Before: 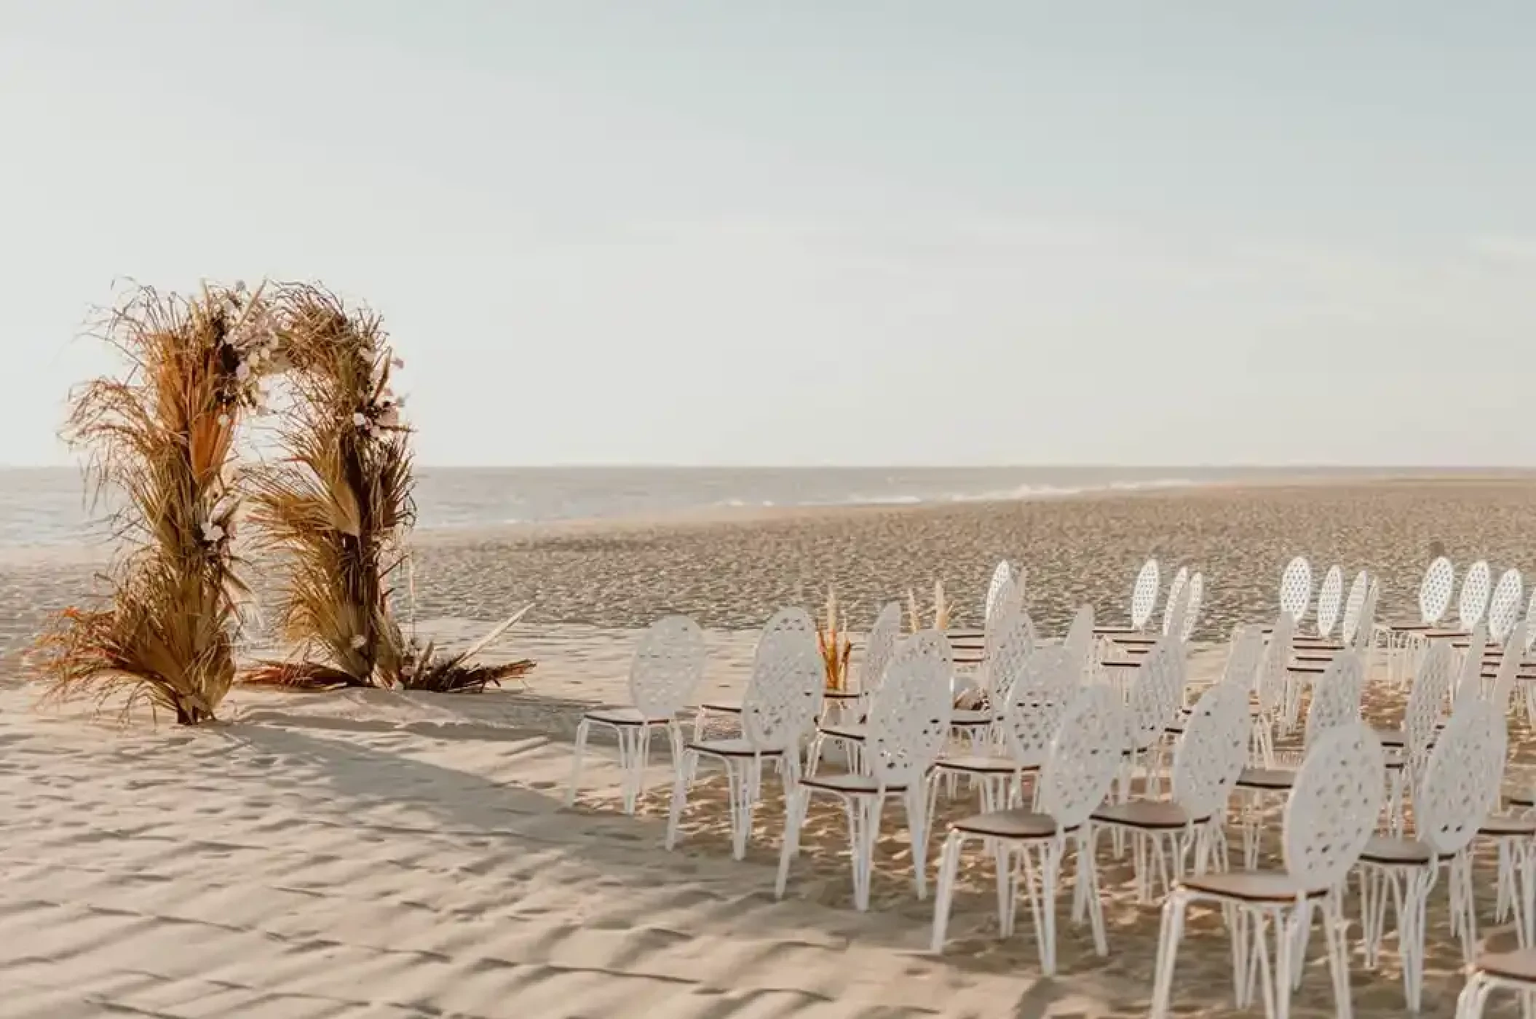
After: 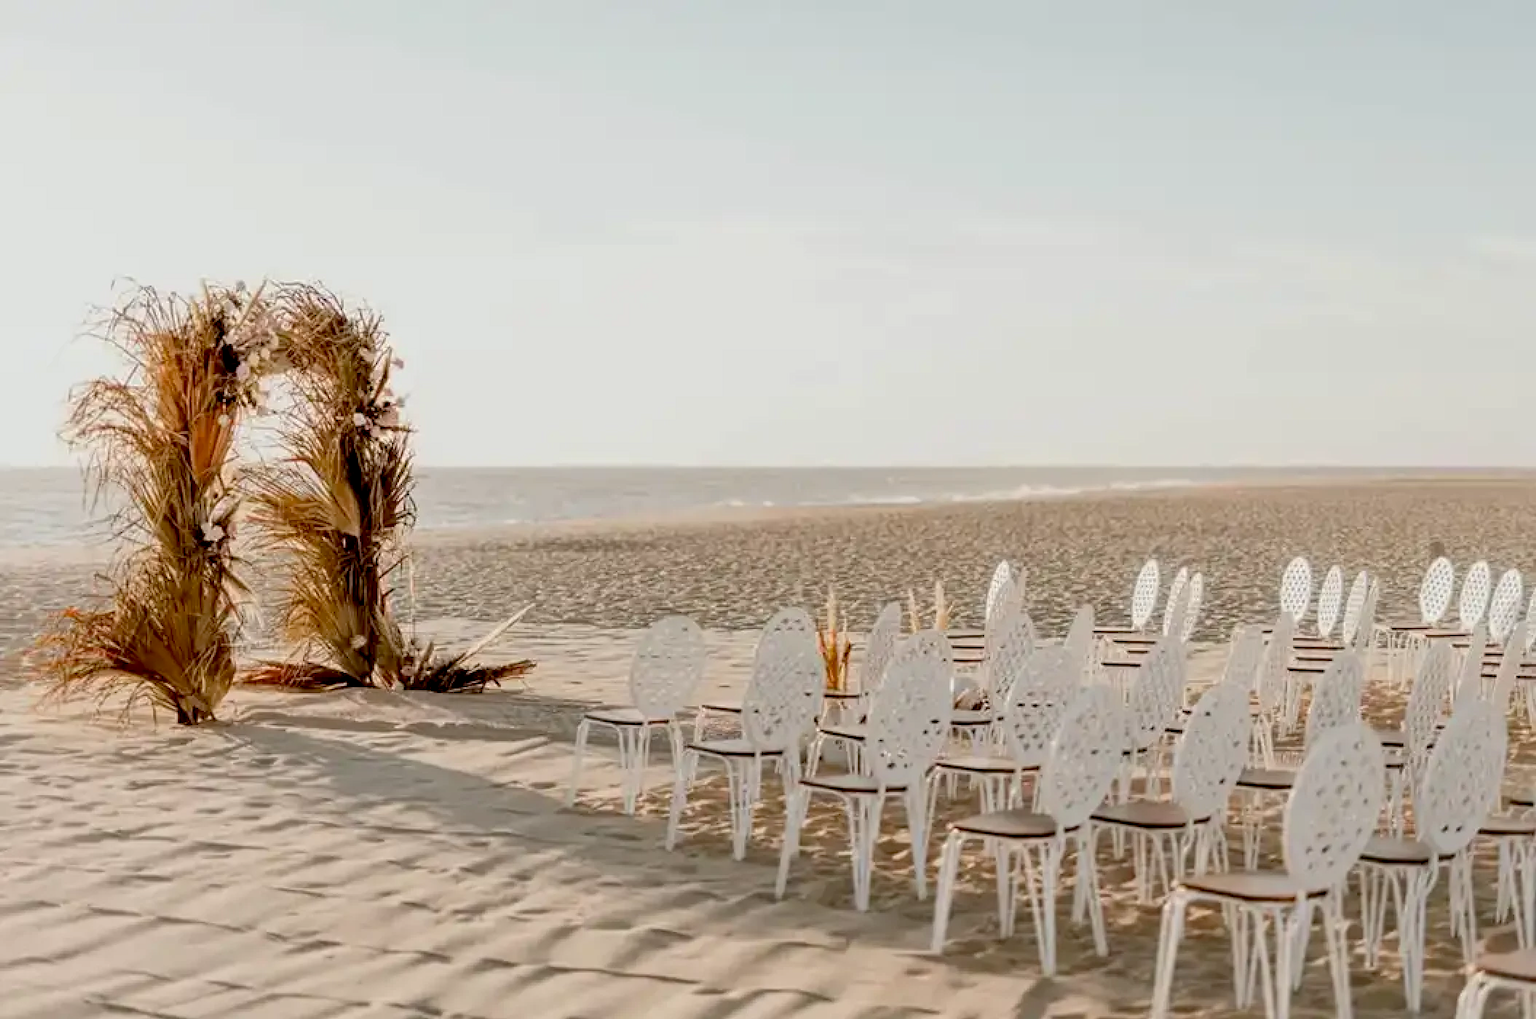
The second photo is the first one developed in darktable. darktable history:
exposure: black level correction 0.013, compensate highlight preservation false
